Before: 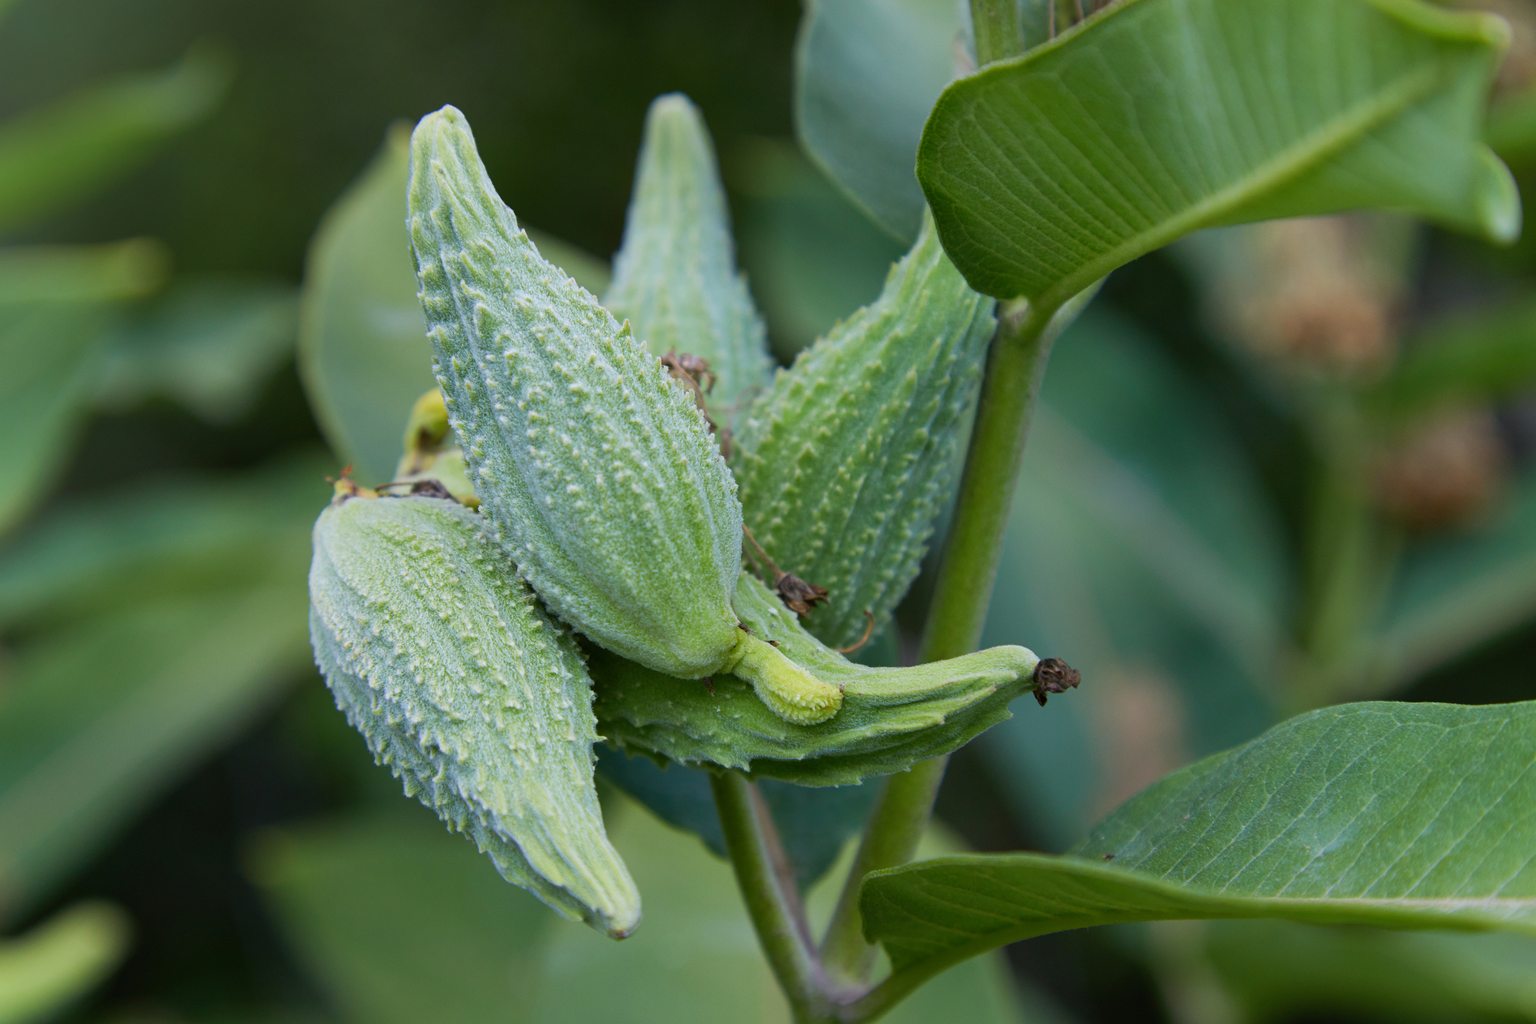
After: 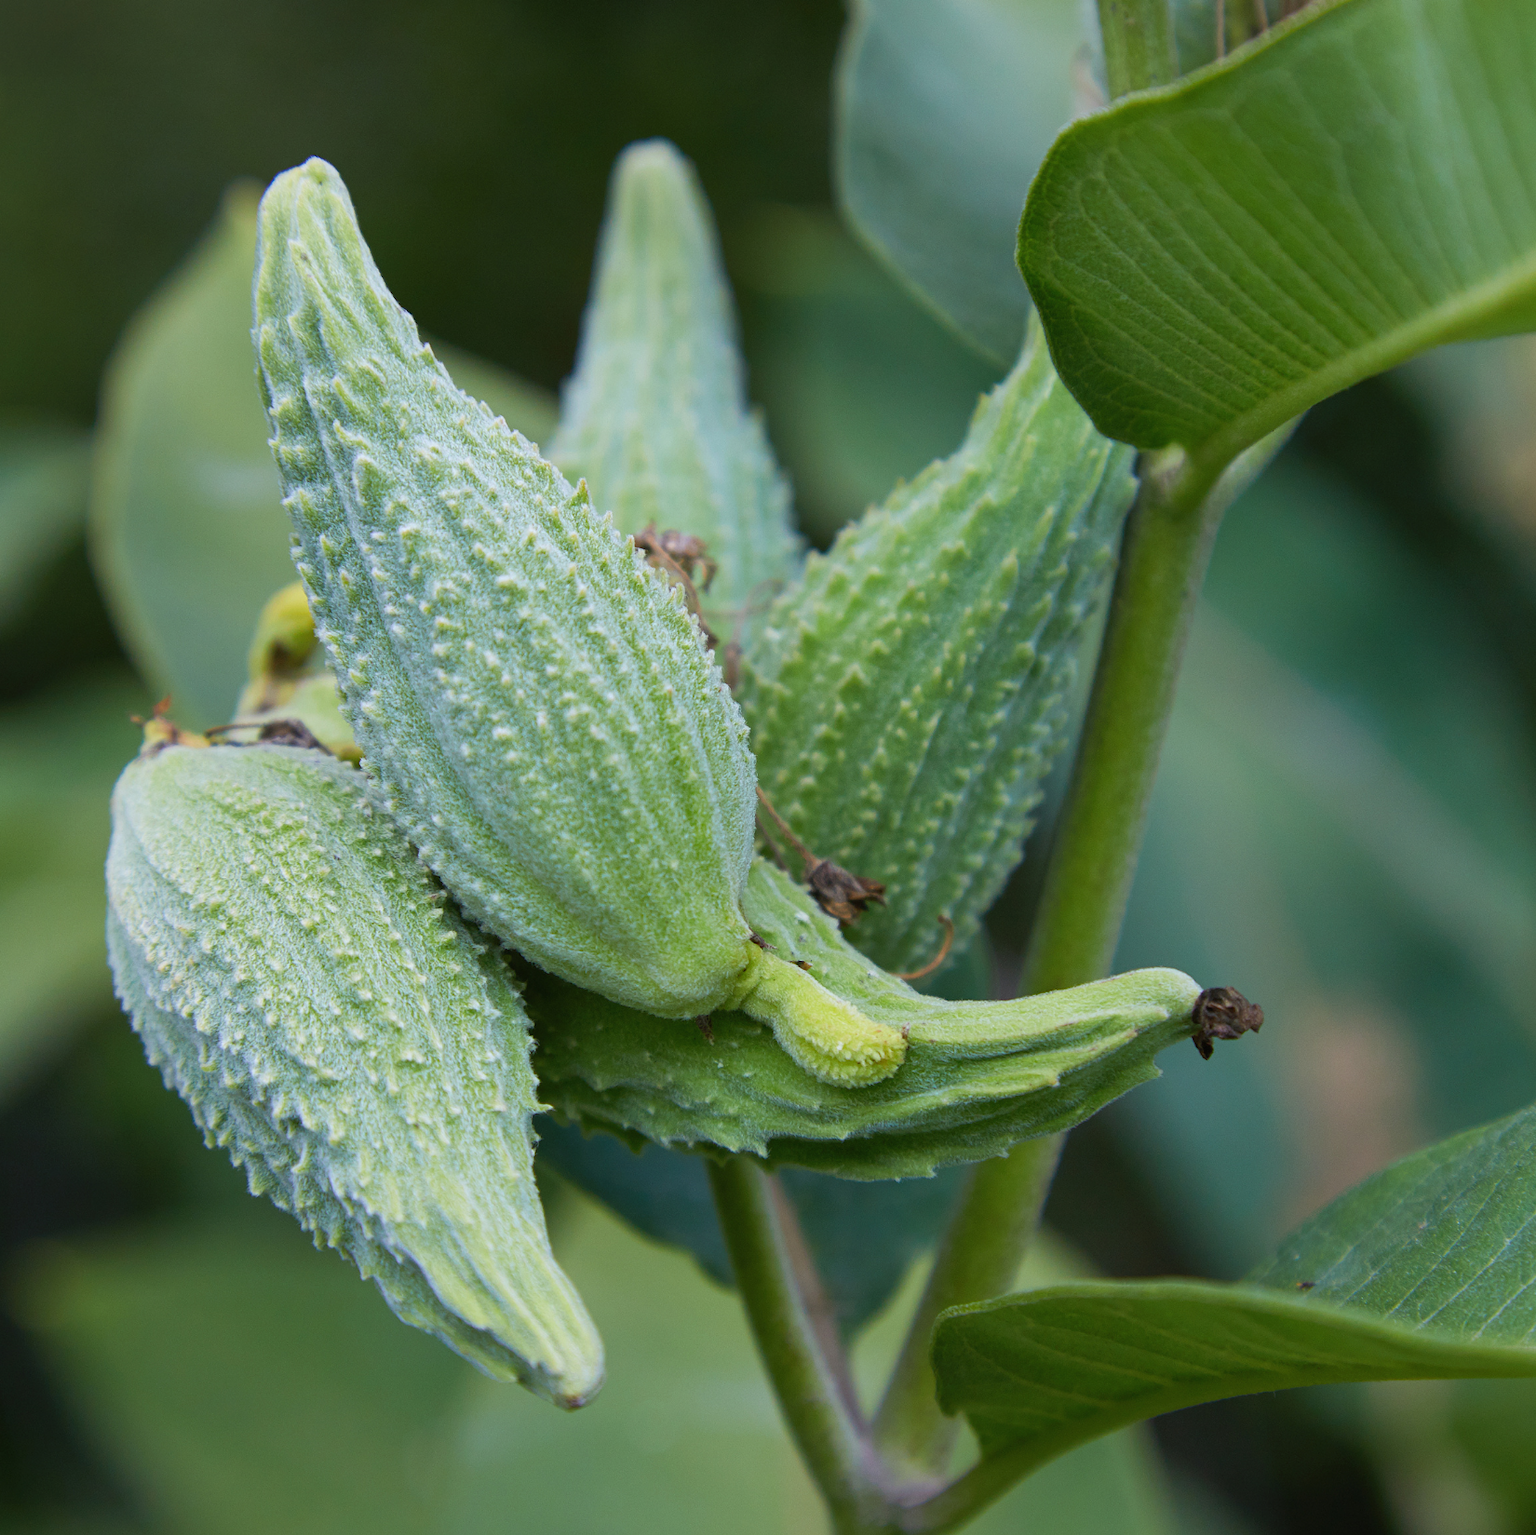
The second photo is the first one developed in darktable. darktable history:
exposure: black level correction -0.001, exposure 0.08 EV, compensate highlight preservation false
crop and rotate: left 15.546%, right 17.787%
